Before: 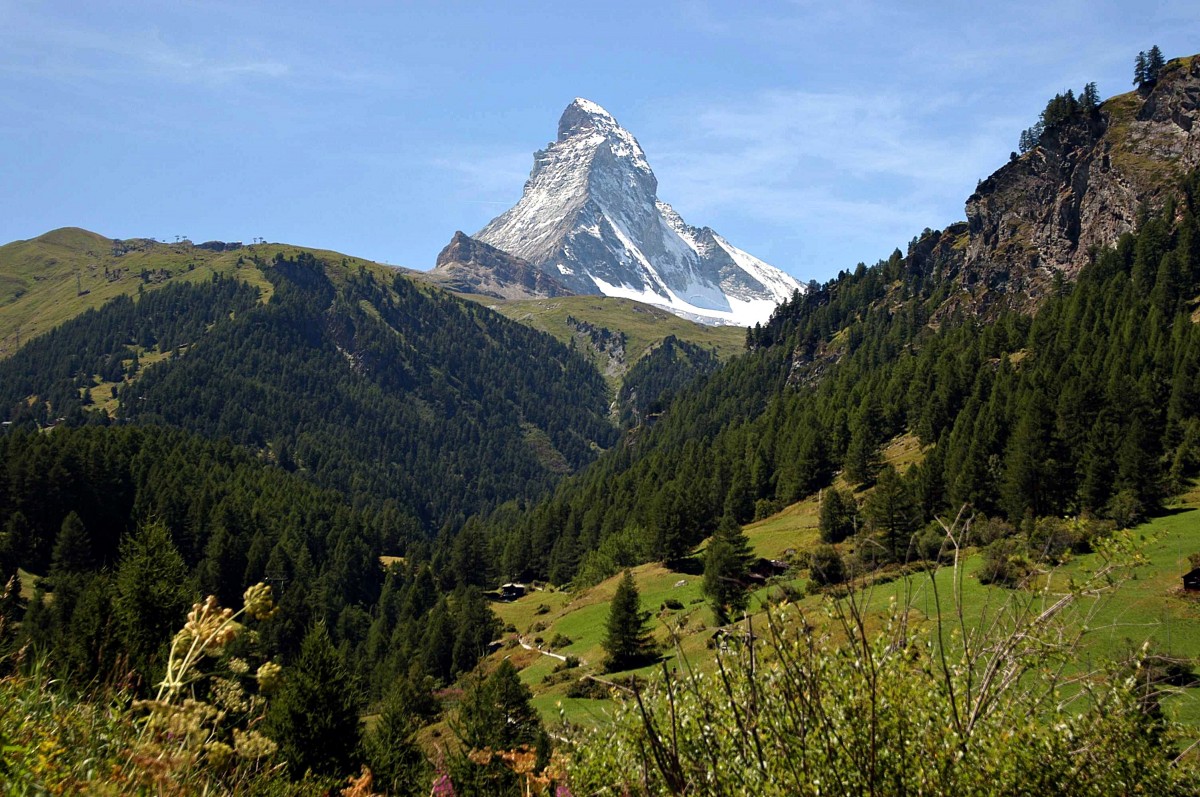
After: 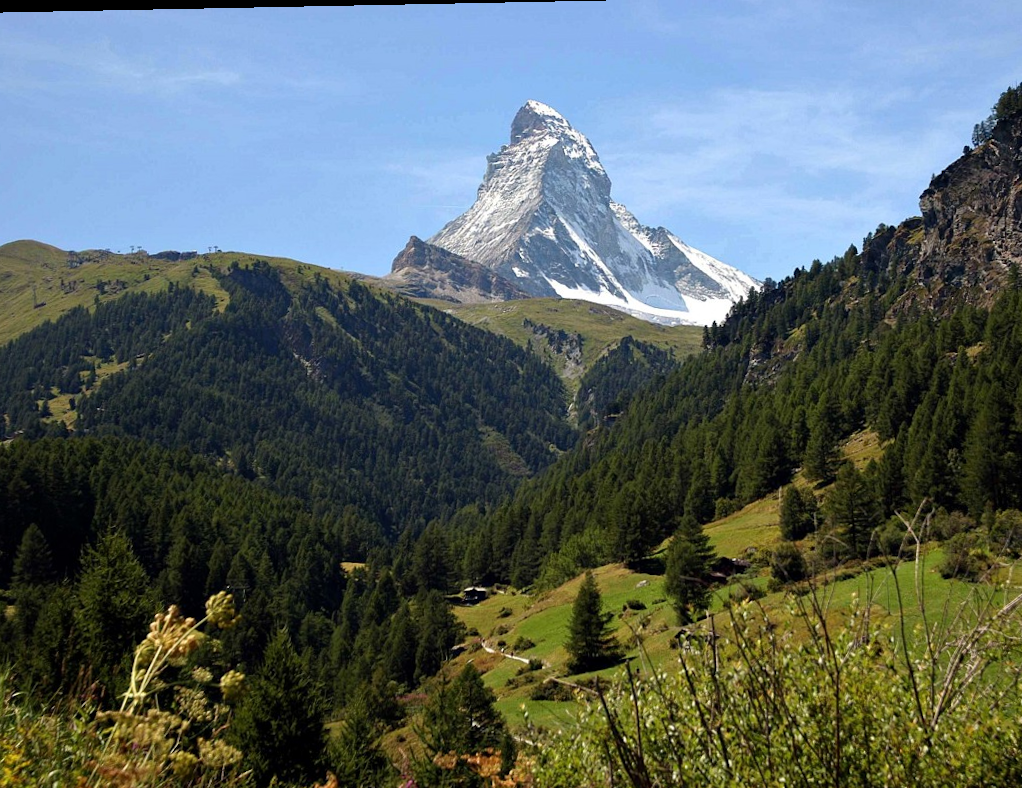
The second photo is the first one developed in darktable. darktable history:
crop and rotate: angle 1.14°, left 4.169%, top 1.199%, right 11.753%, bottom 2.694%
